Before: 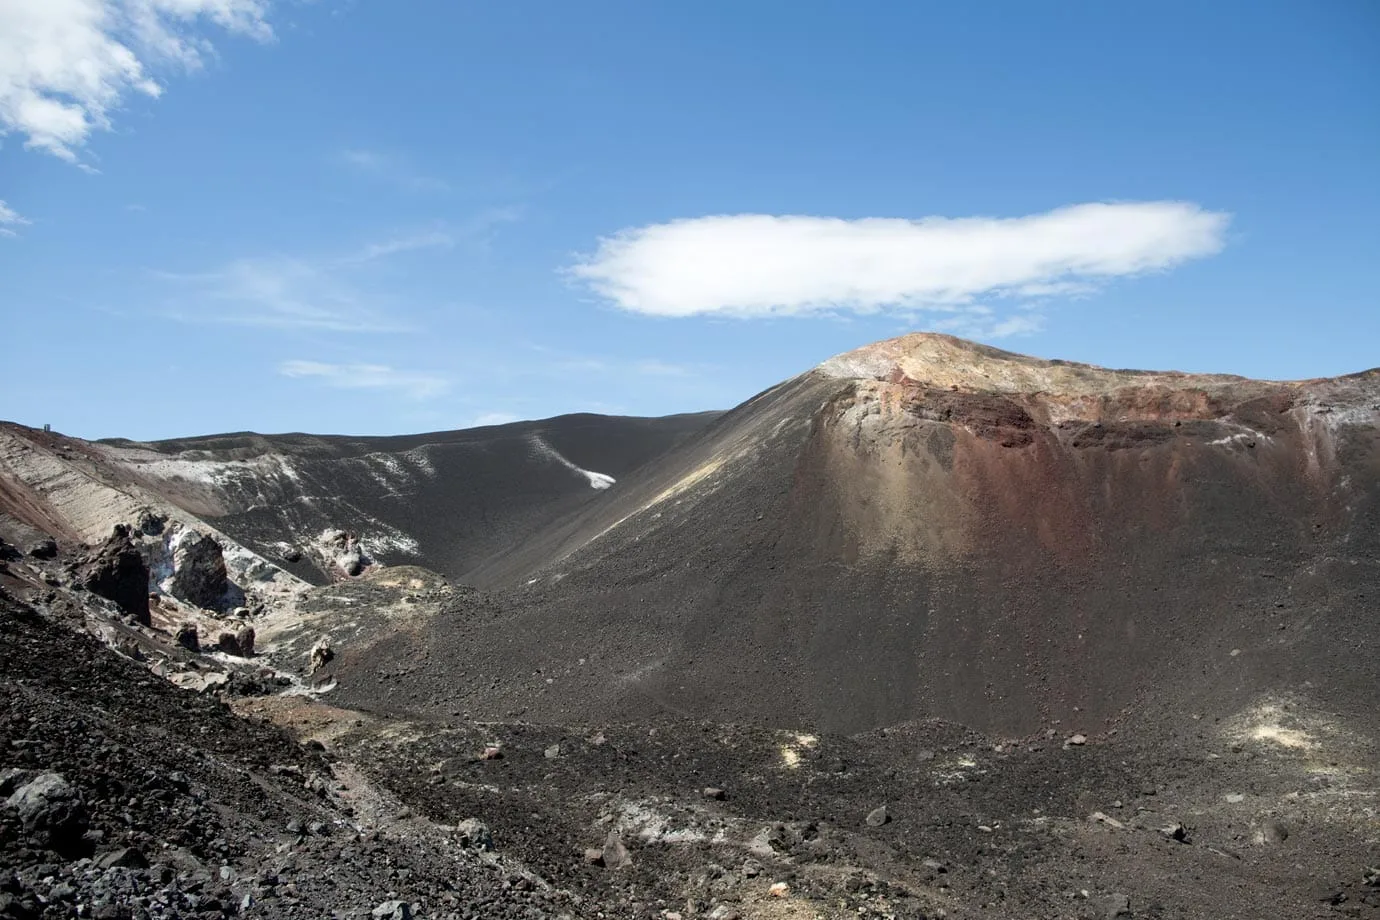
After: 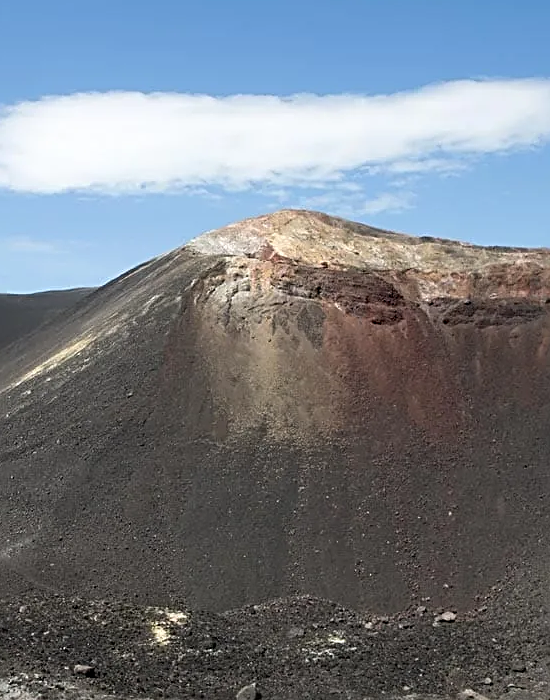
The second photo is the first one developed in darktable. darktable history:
sharpen: radius 2.543, amount 0.636
crop: left 45.721%, top 13.393%, right 14.118%, bottom 10.01%
